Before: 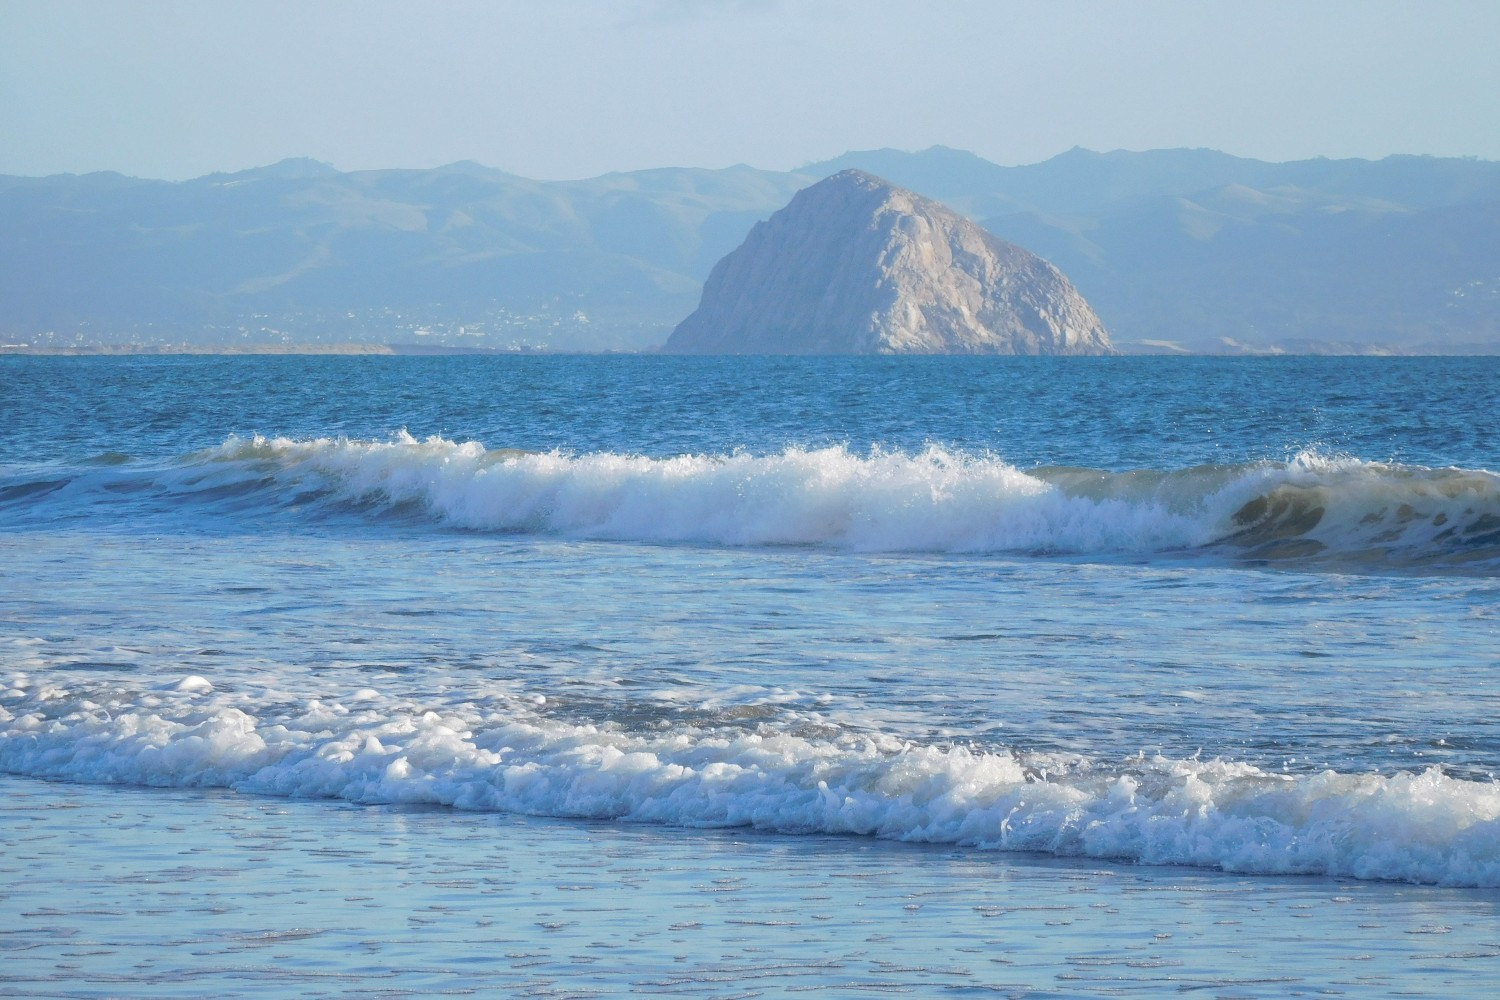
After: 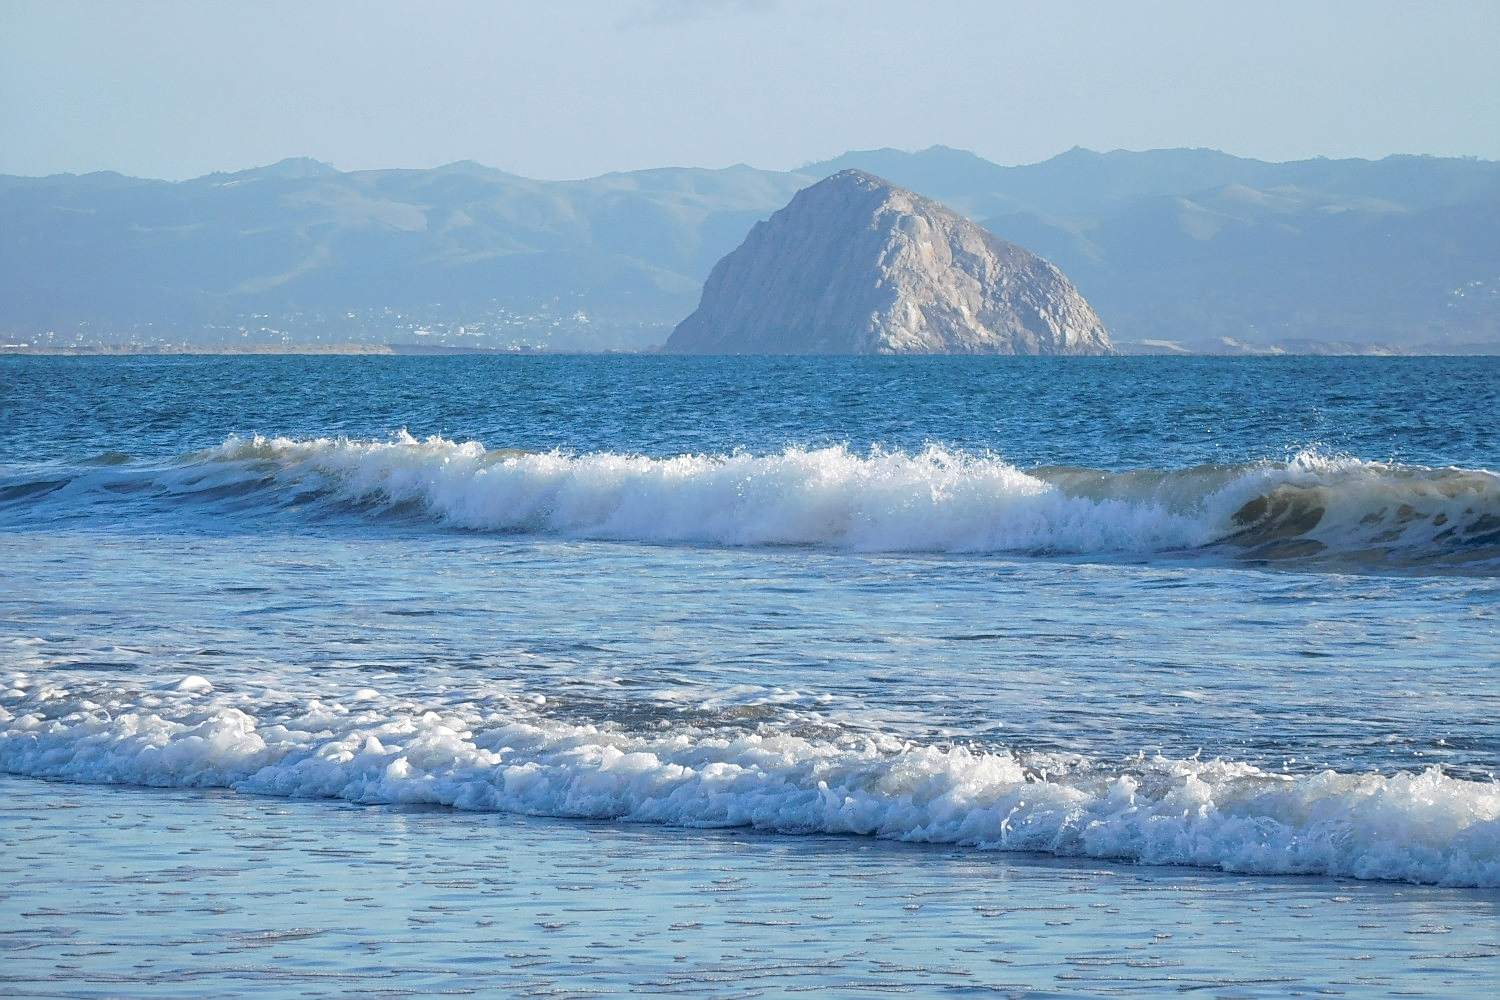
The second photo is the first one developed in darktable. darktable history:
local contrast: shadows 94%
sharpen: on, module defaults
